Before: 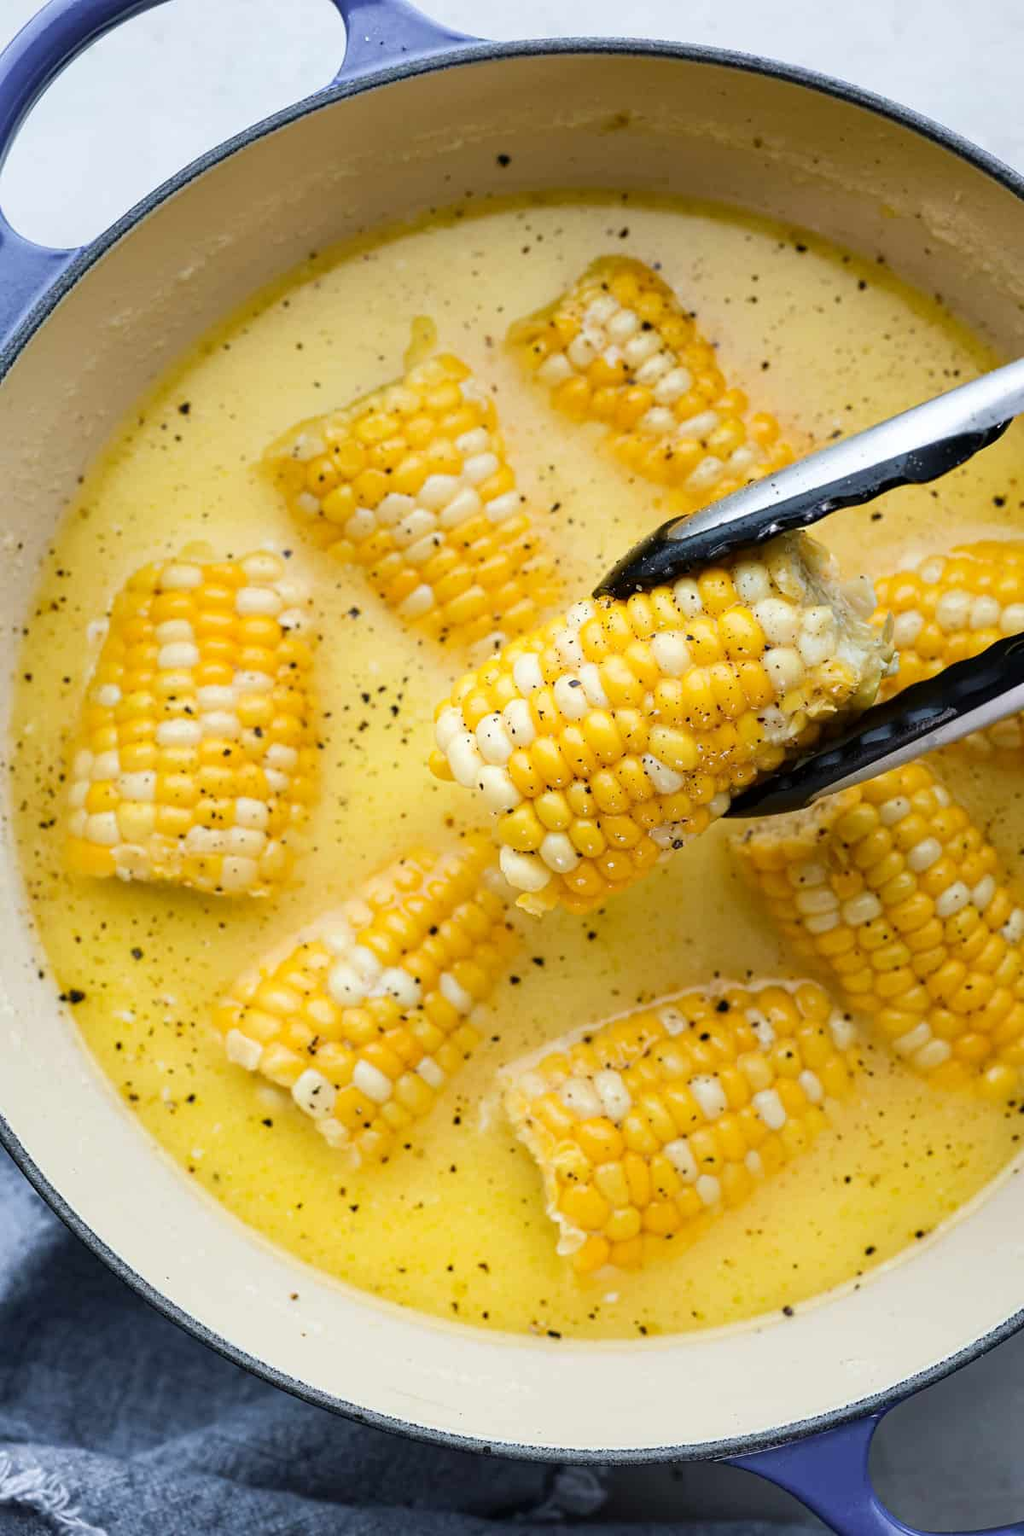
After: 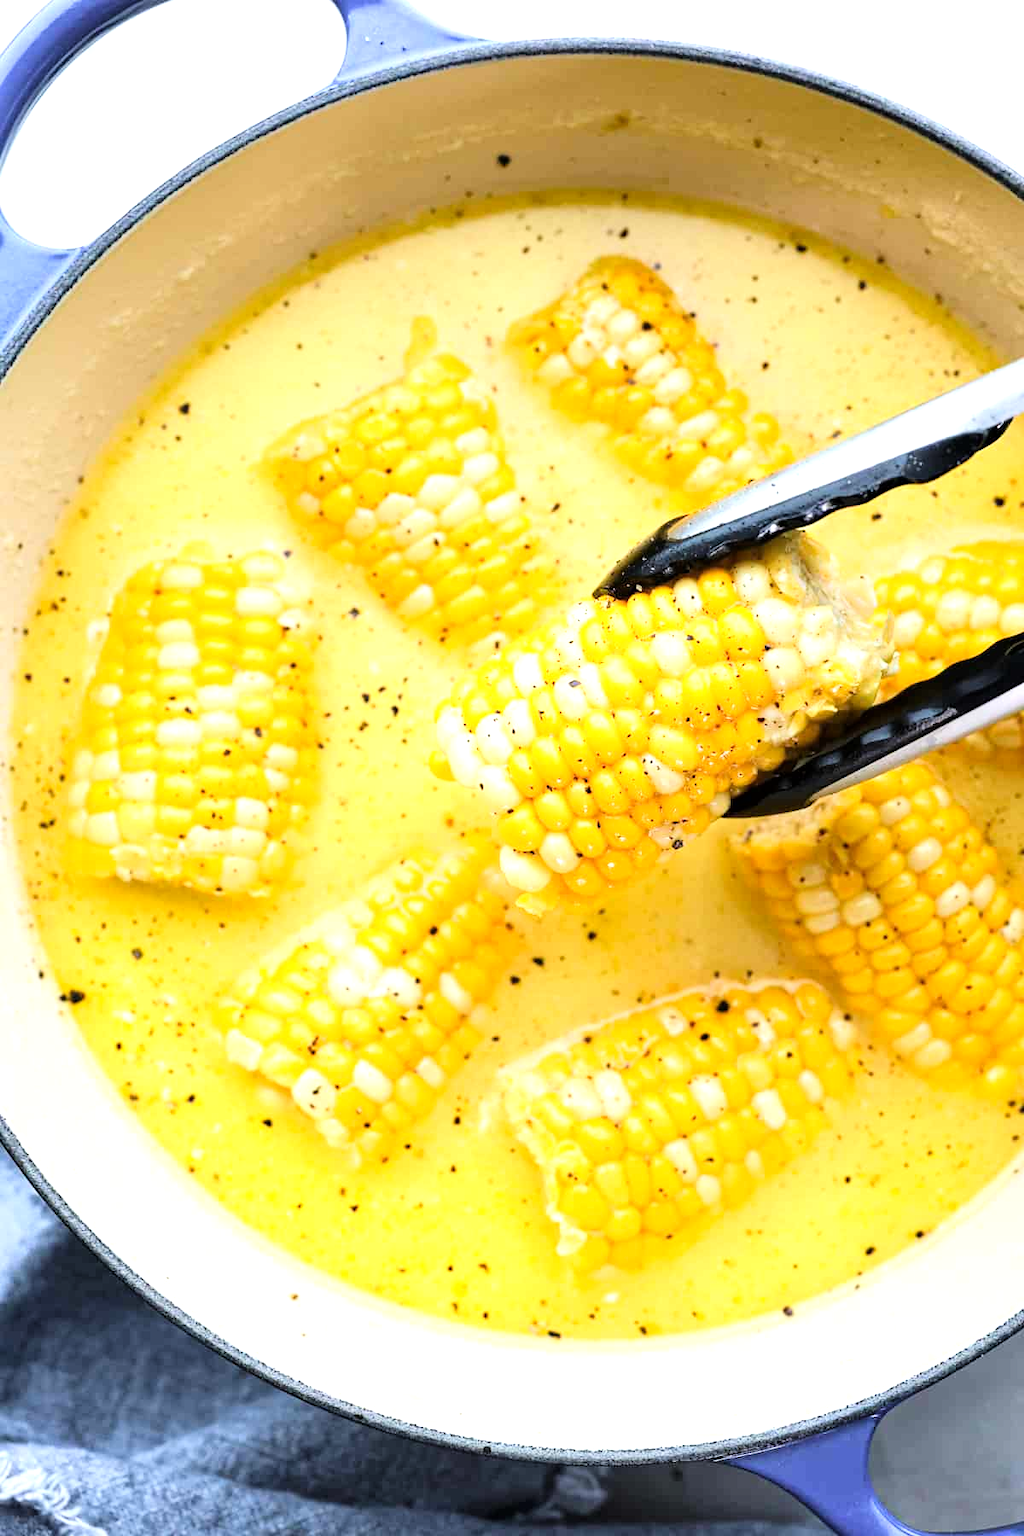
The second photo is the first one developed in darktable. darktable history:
exposure: exposure 0.785 EV, compensate highlight preservation false
tone curve: curves: ch0 [(0, 0) (0.004, 0.001) (0.133, 0.112) (0.325, 0.362) (0.832, 0.893) (1, 1)], color space Lab, linked channels, preserve colors none
